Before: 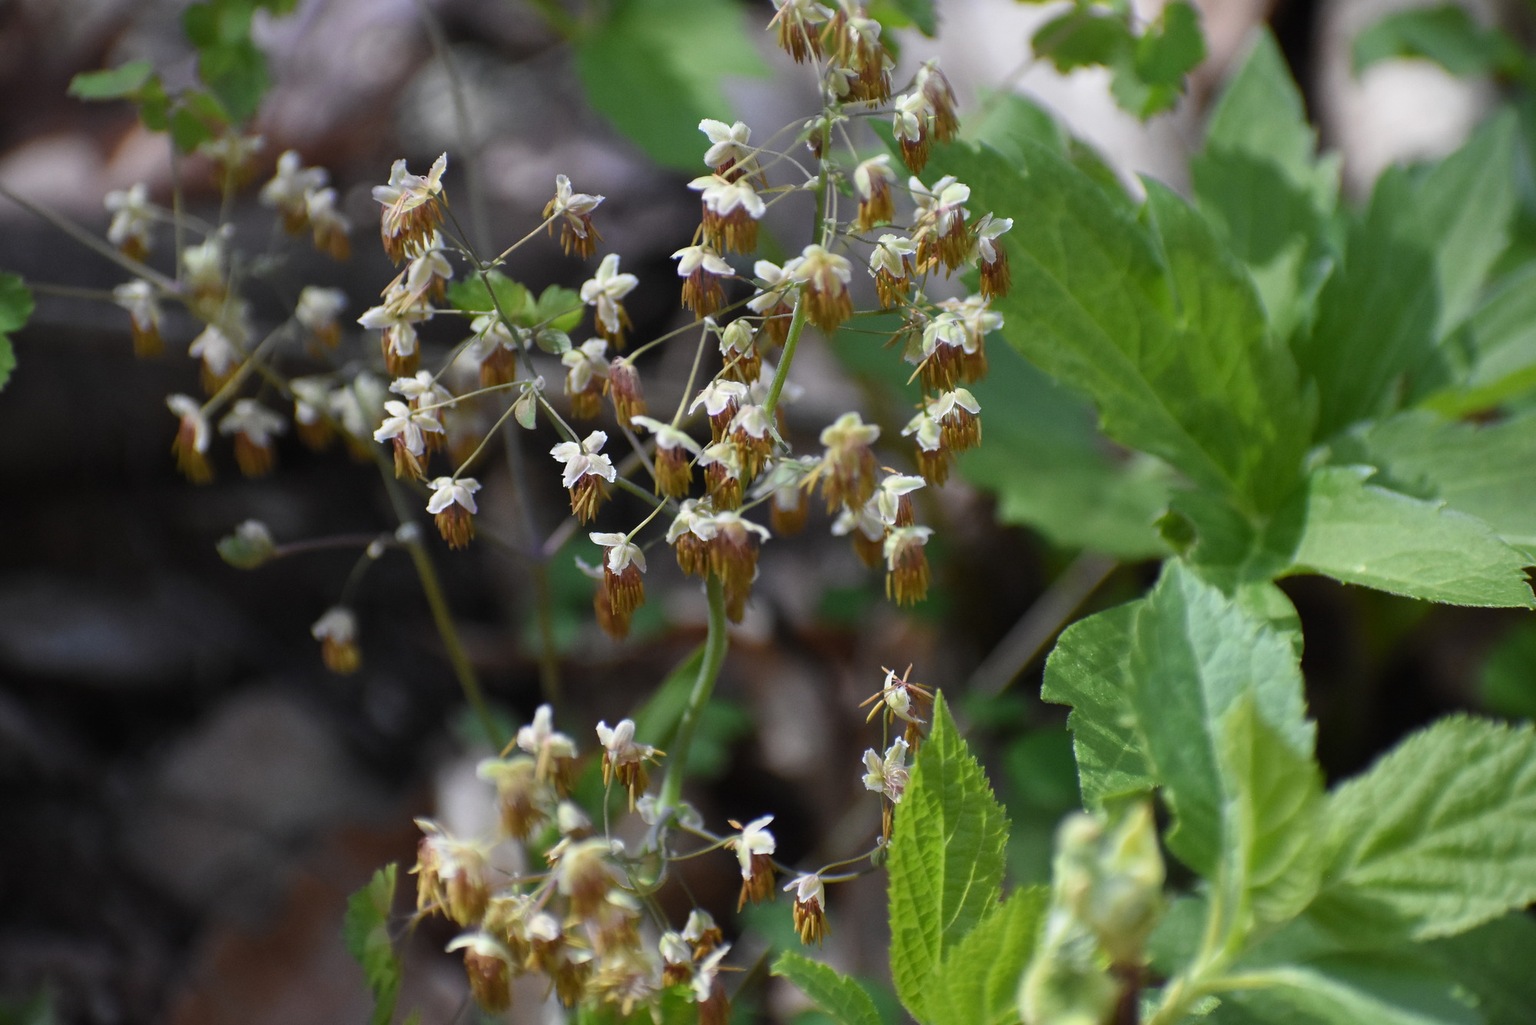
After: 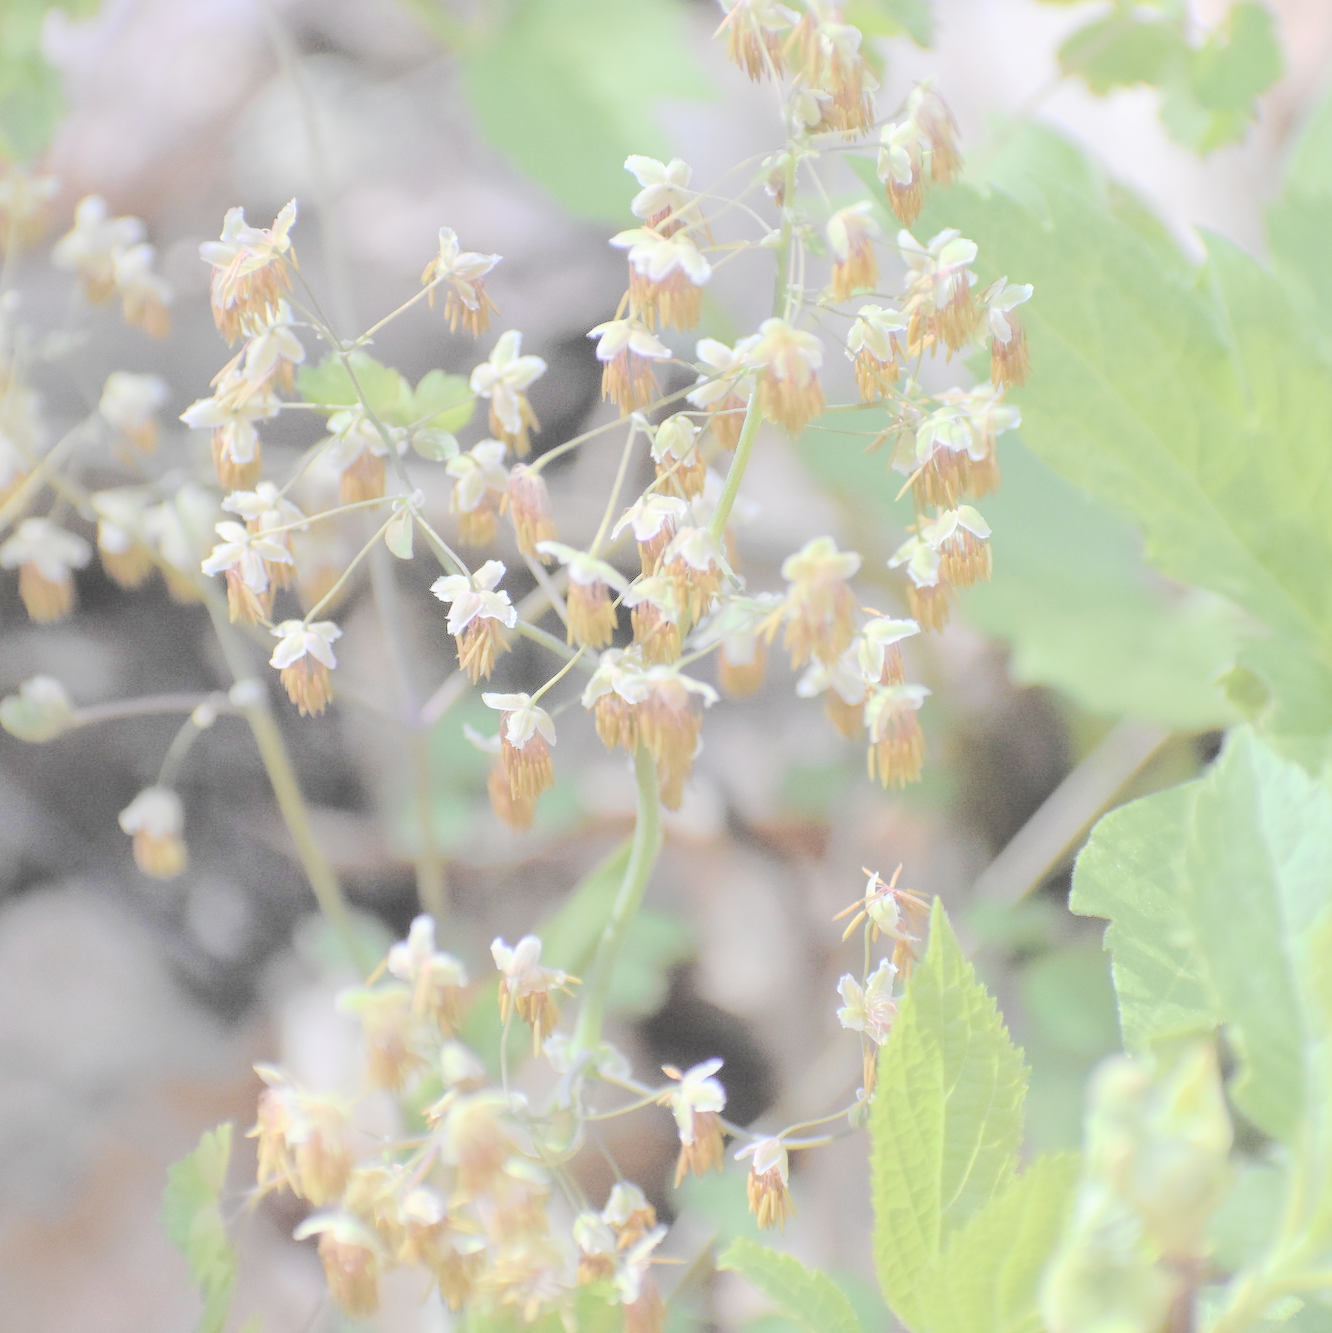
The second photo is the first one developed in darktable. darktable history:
tone curve: curves: ch0 [(0, 0) (0.003, 0.058) (0.011, 0.059) (0.025, 0.061) (0.044, 0.067) (0.069, 0.084) (0.1, 0.102) (0.136, 0.124) (0.177, 0.171) (0.224, 0.246) (0.277, 0.324) (0.335, 0.411) (0.399, 0.509) (0.468, 0.605) (0.543, 0.688) (0.623, 0.738) (0.709, 0.798) (0.801, 0.852) (0.898, 0.911) (1, 1)], preserve colors none
contrast brightness saturation: brightness 1
crop and rotate: left 14.292%, right 19.041%
